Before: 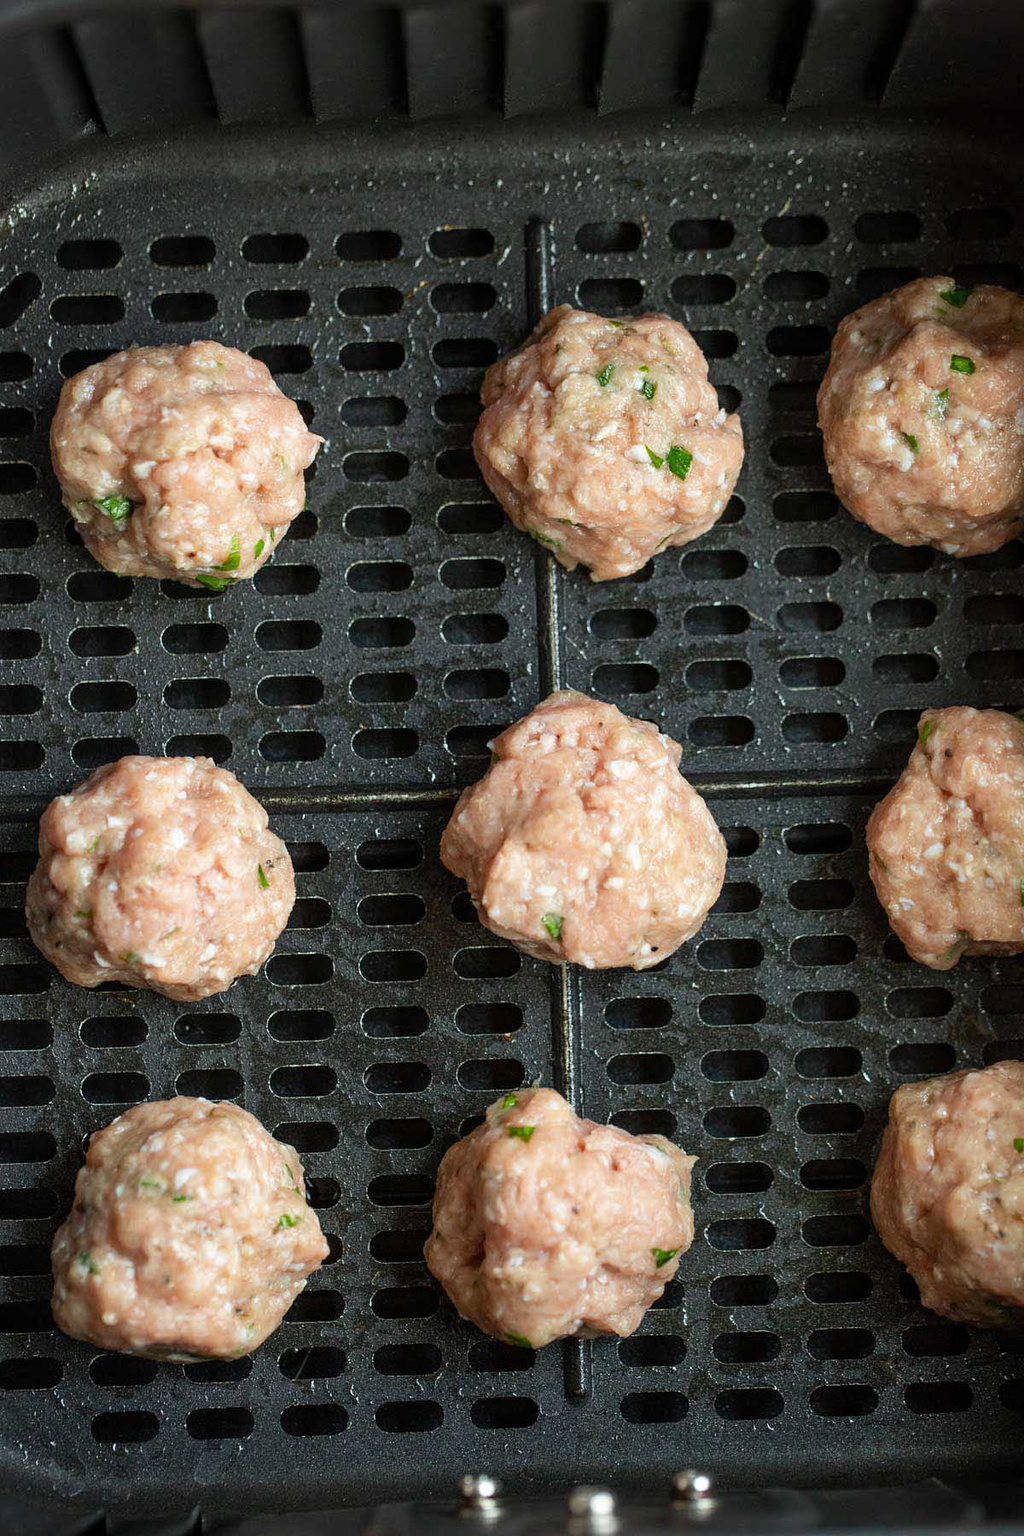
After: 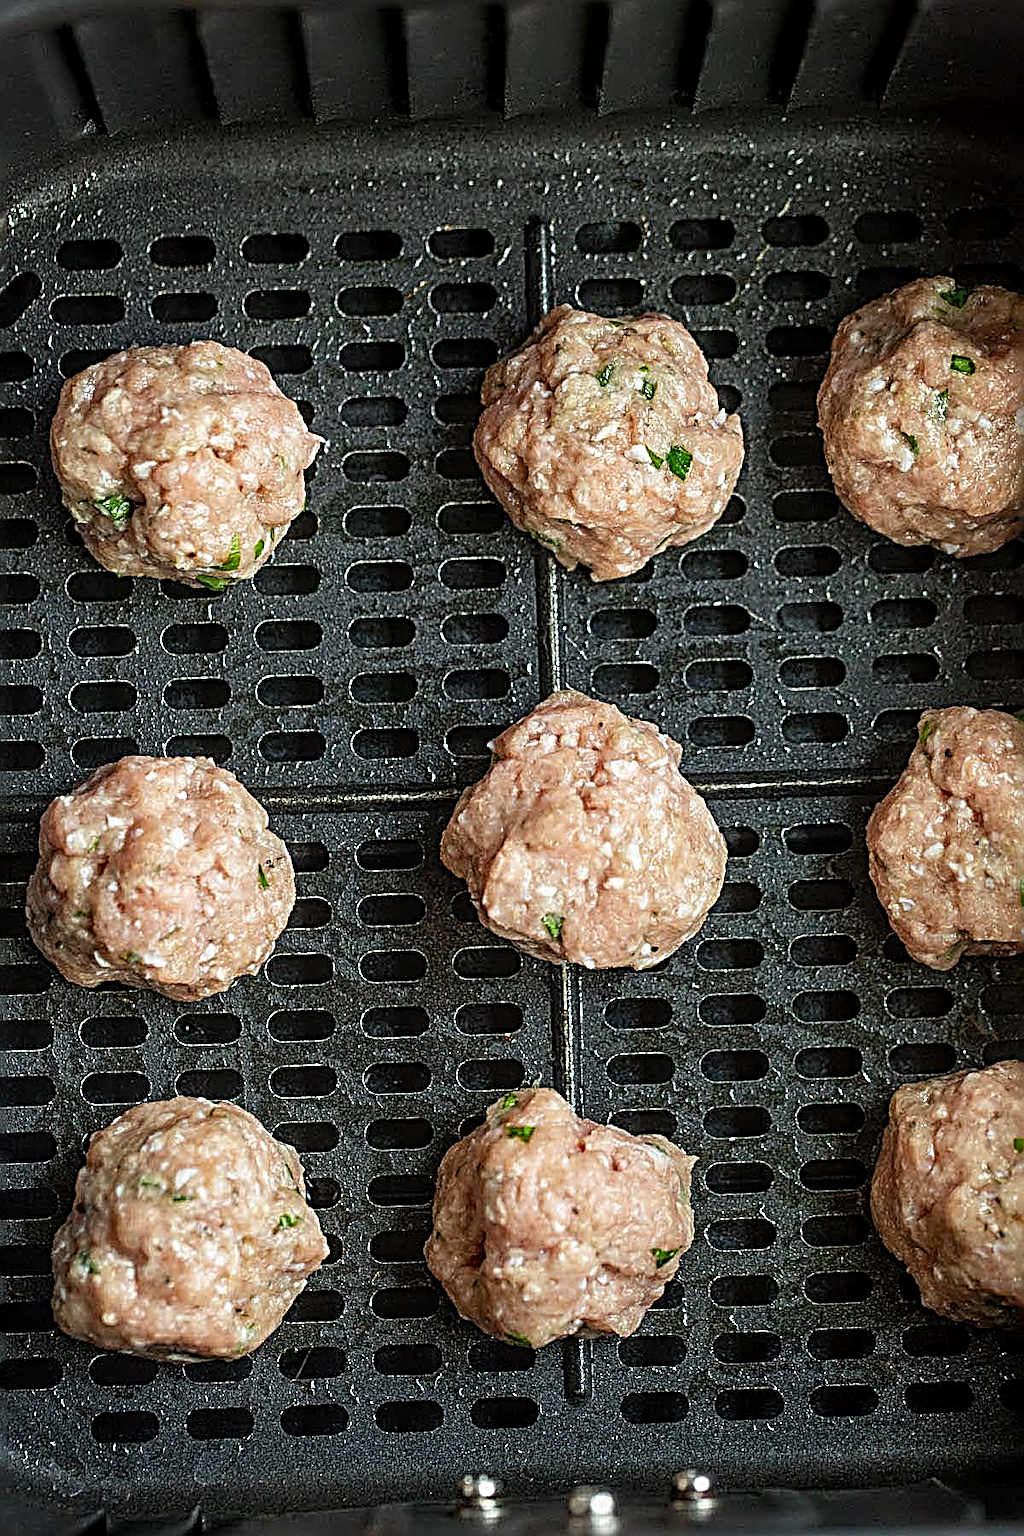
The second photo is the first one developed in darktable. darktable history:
sharpen: radius 3.149, amount 1.73
local contrast: on, module defaults
